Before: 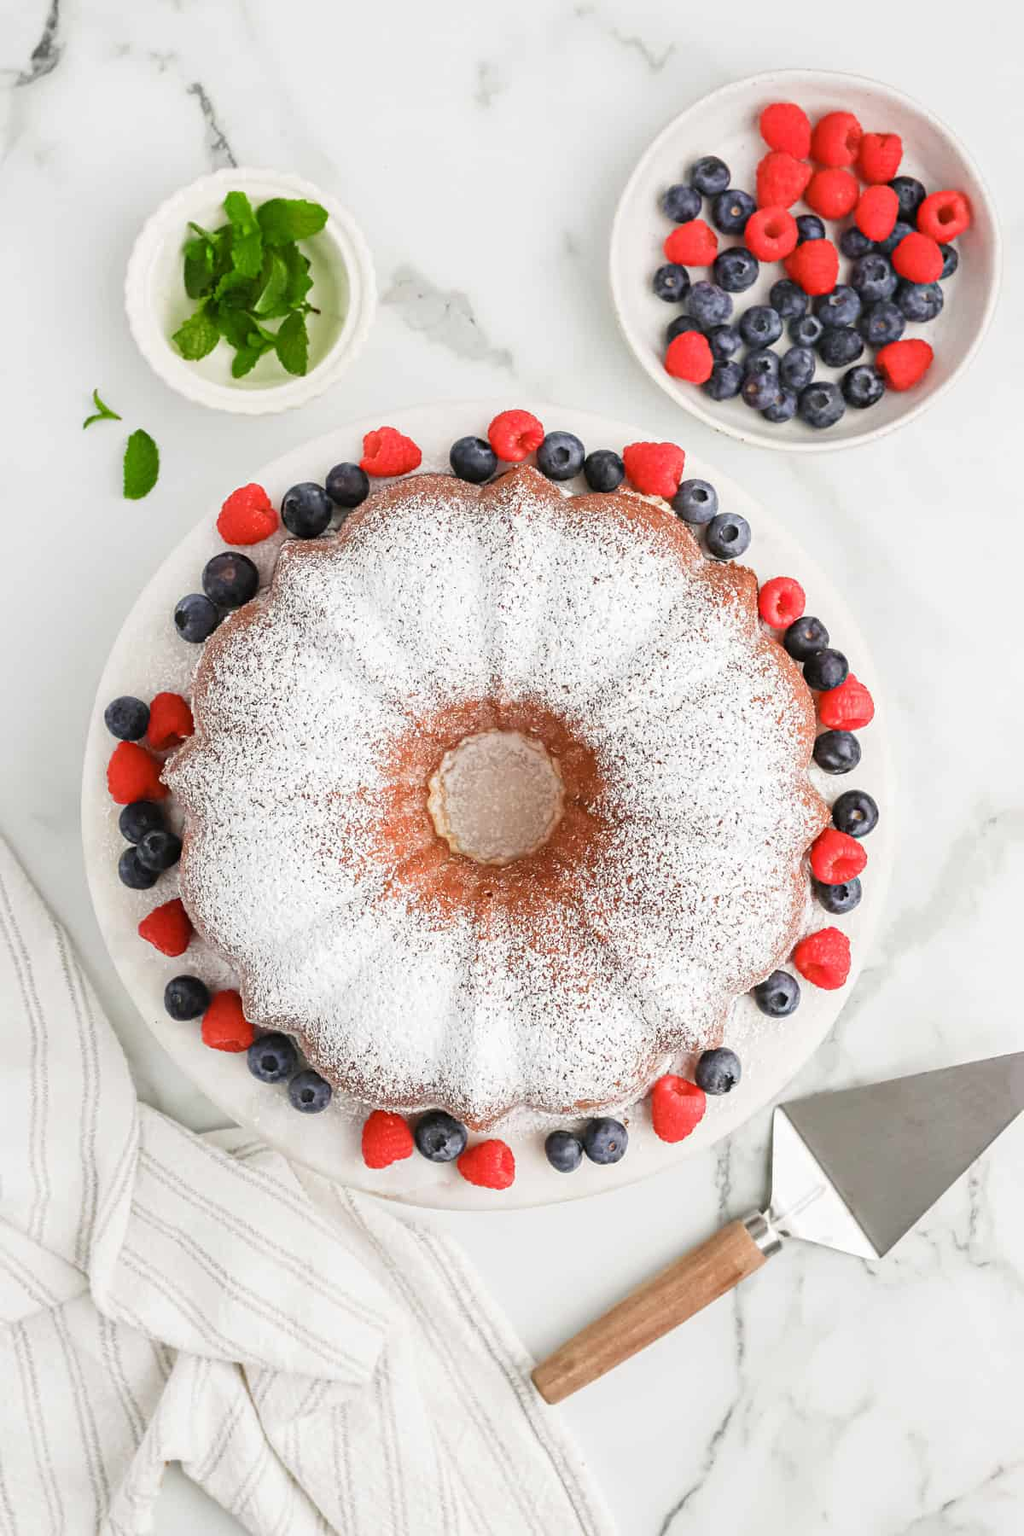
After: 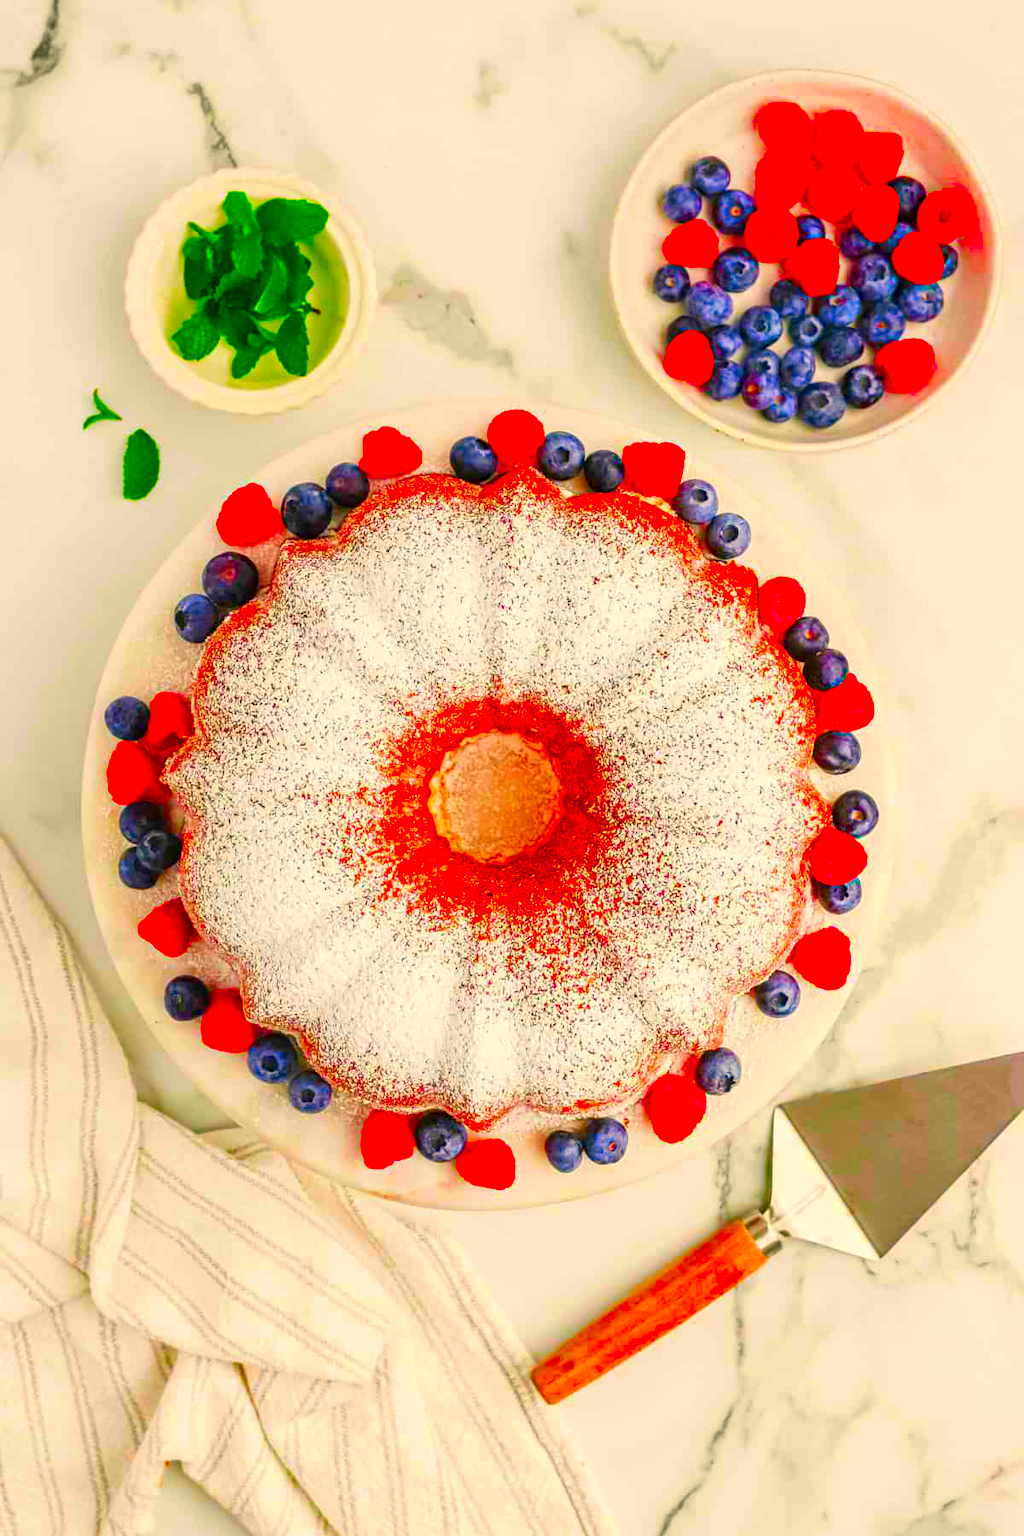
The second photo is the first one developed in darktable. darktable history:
color correction: highlights b* -0.02, saturation 2.94
local contrast: on, module defaults
color balance rgb: highlights gain › chroma 3.046%, highlights gain › hue 74.13°, linear chroma grading › global chroma 15.217%, perceptual saturation grading › global saturation 0.27%, perceptual saturation grading › highlights -17.16%, perceptual saturation grading › mid-tones 32.73%, perceptual saturation grading › shadows 50.555%, global vibrance 30.296%
